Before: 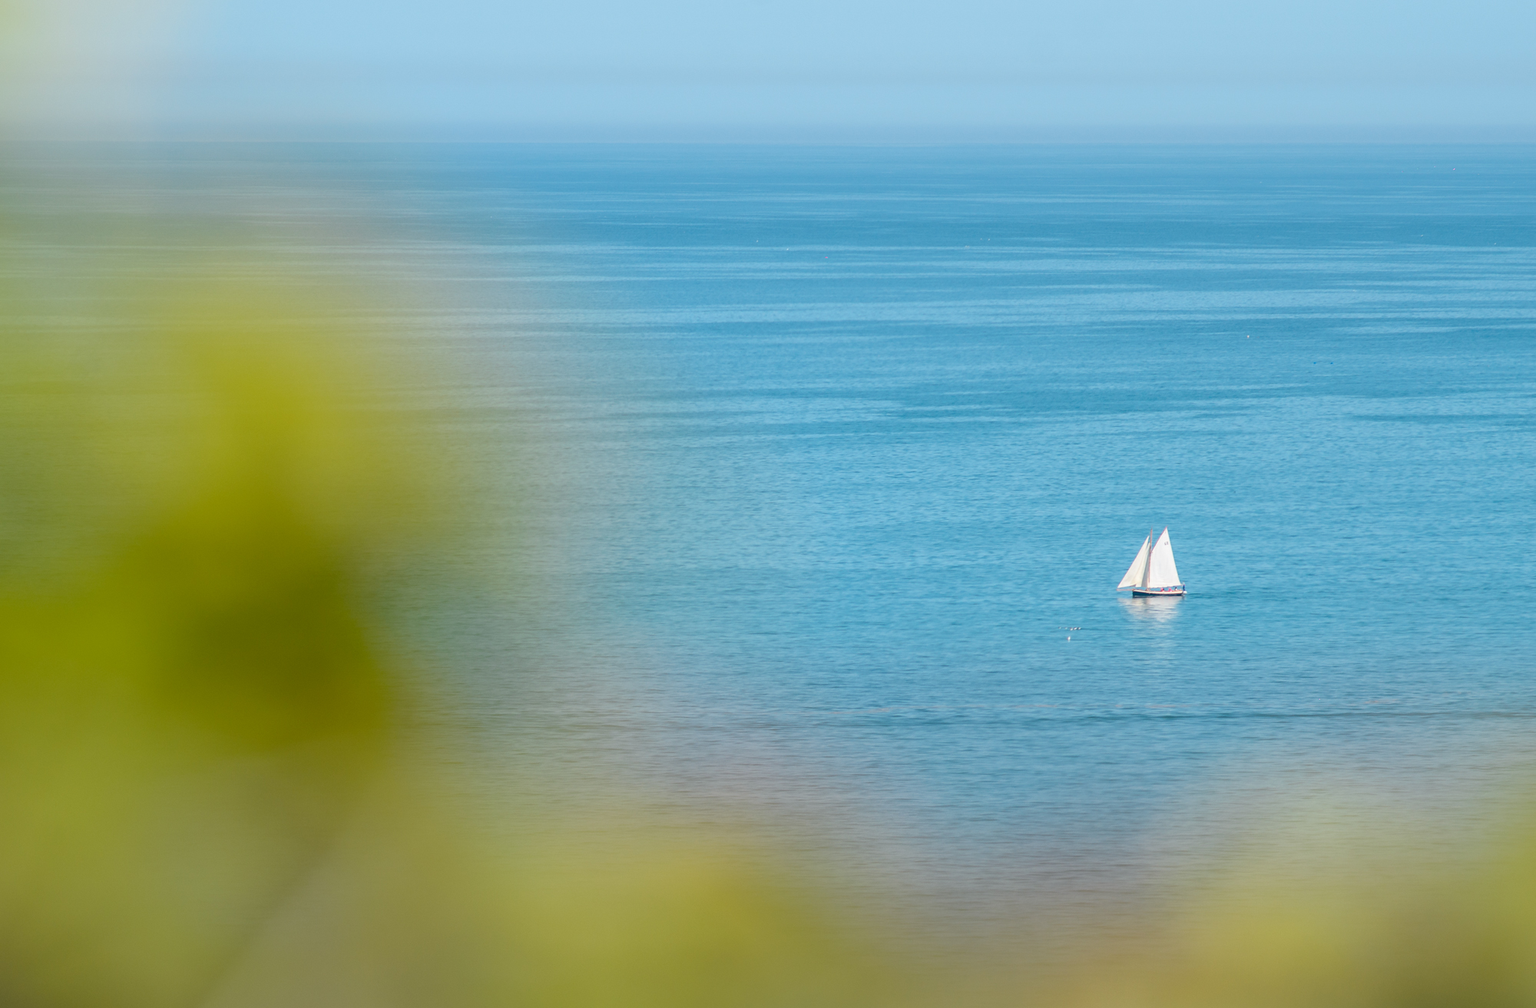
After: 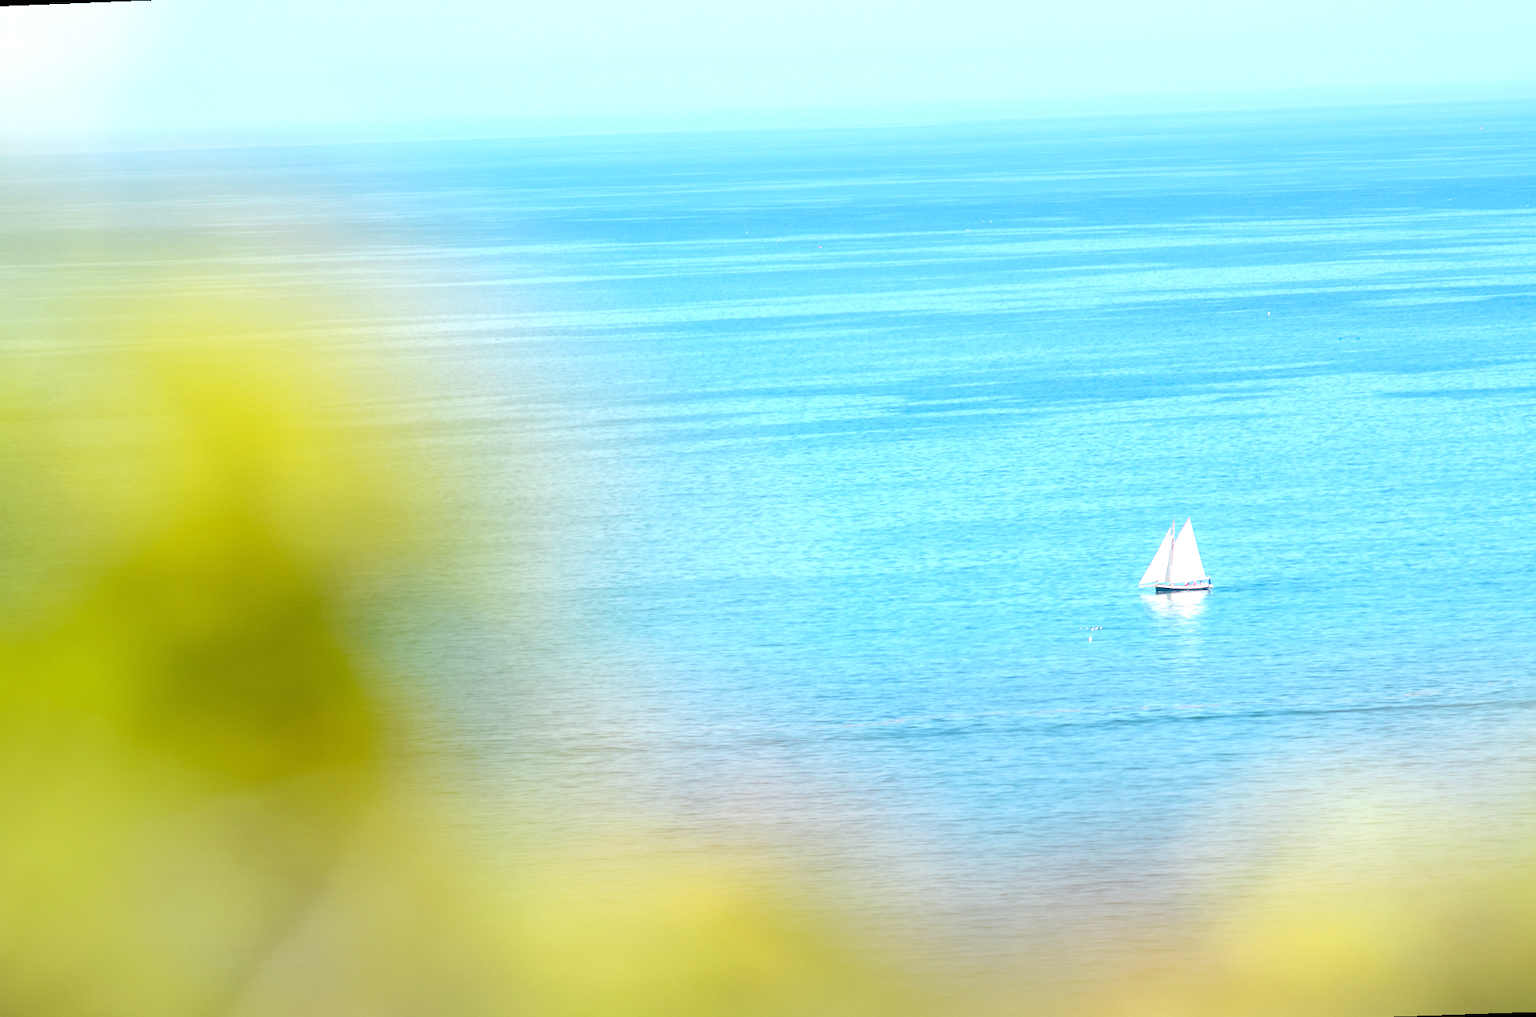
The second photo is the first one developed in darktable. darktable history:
exposure: black level correction 0, exposure 0.7 EV, compensate exposure bias true, compensate highlight preservation false
rotate and perspective: rotation -2.12°, lens shift (vertical) 0.009, lens shift (horizontal) -0.008, automatic cropping original format, crop left 0.036, crop right 0.964, crop top 0.05, crop bottom 0.959
